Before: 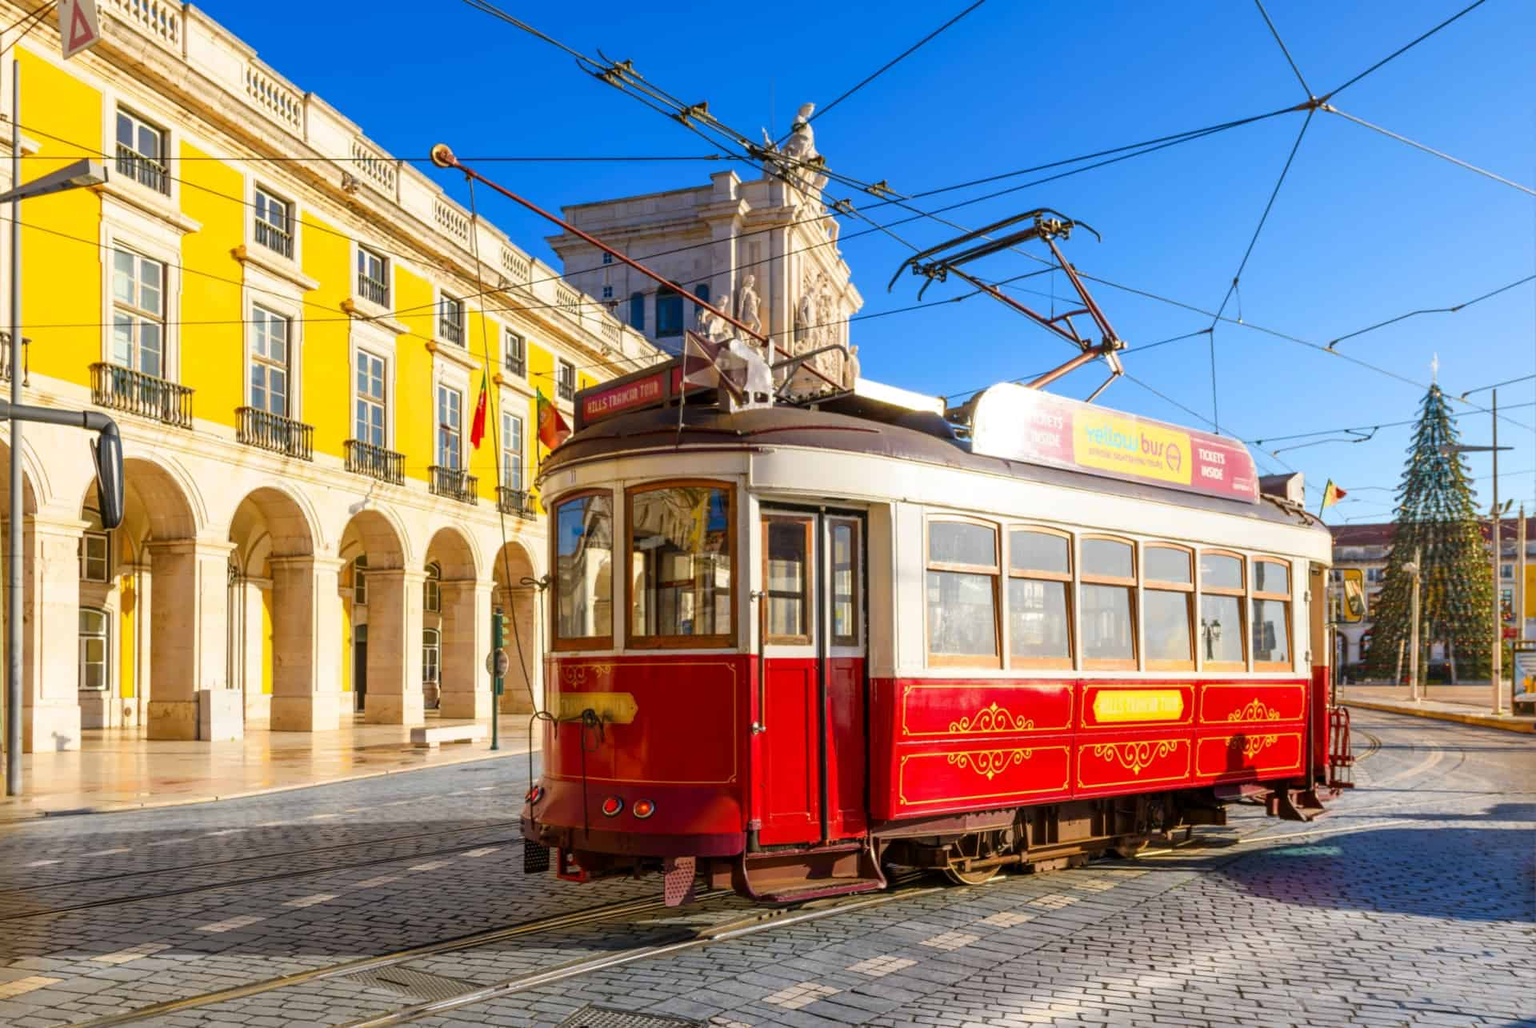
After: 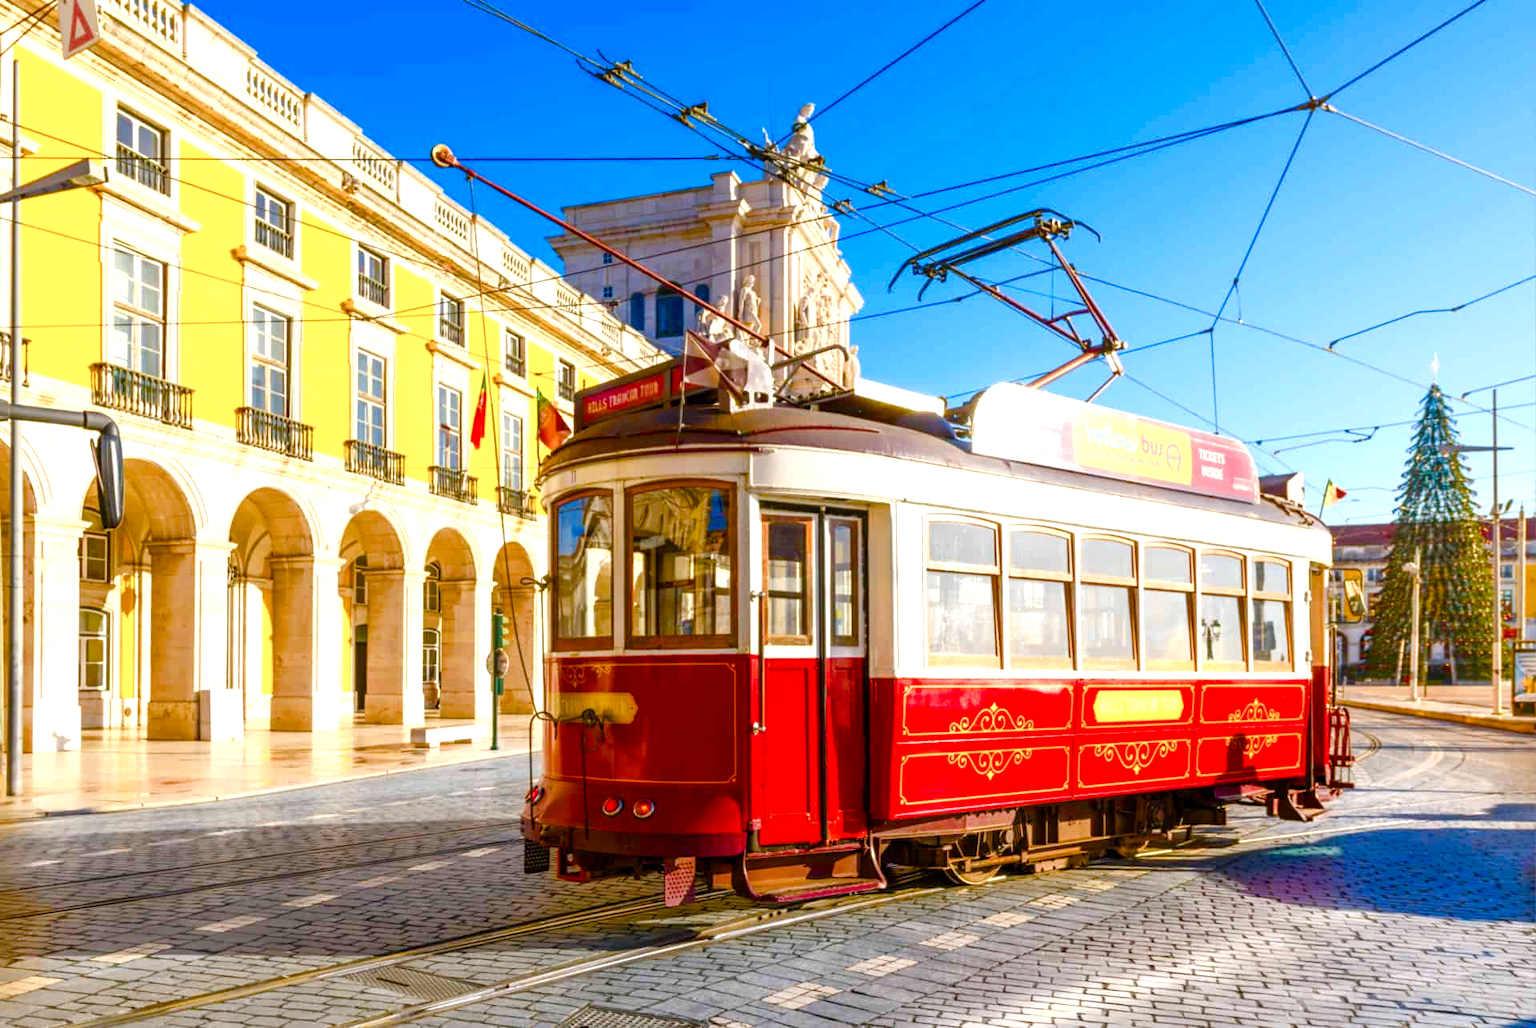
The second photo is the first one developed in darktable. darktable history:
tone equalizer: mask exposure compensation -0.488 EV
exposure: exposure 0.56 EV, compensate highlight preservation false
color balance rgb: highlights gain › chroma 0.177%, highlights gain › hue 330.33°, linear chroma grading › global chroma 14.893%, perceptual saturation grading › global saturation 24.818%, perceptual saturation grading › highlights -50.865%, perceptual saturation grading › mid-tones 19.422%, perceptual saturation grading › shadows 60.806%
